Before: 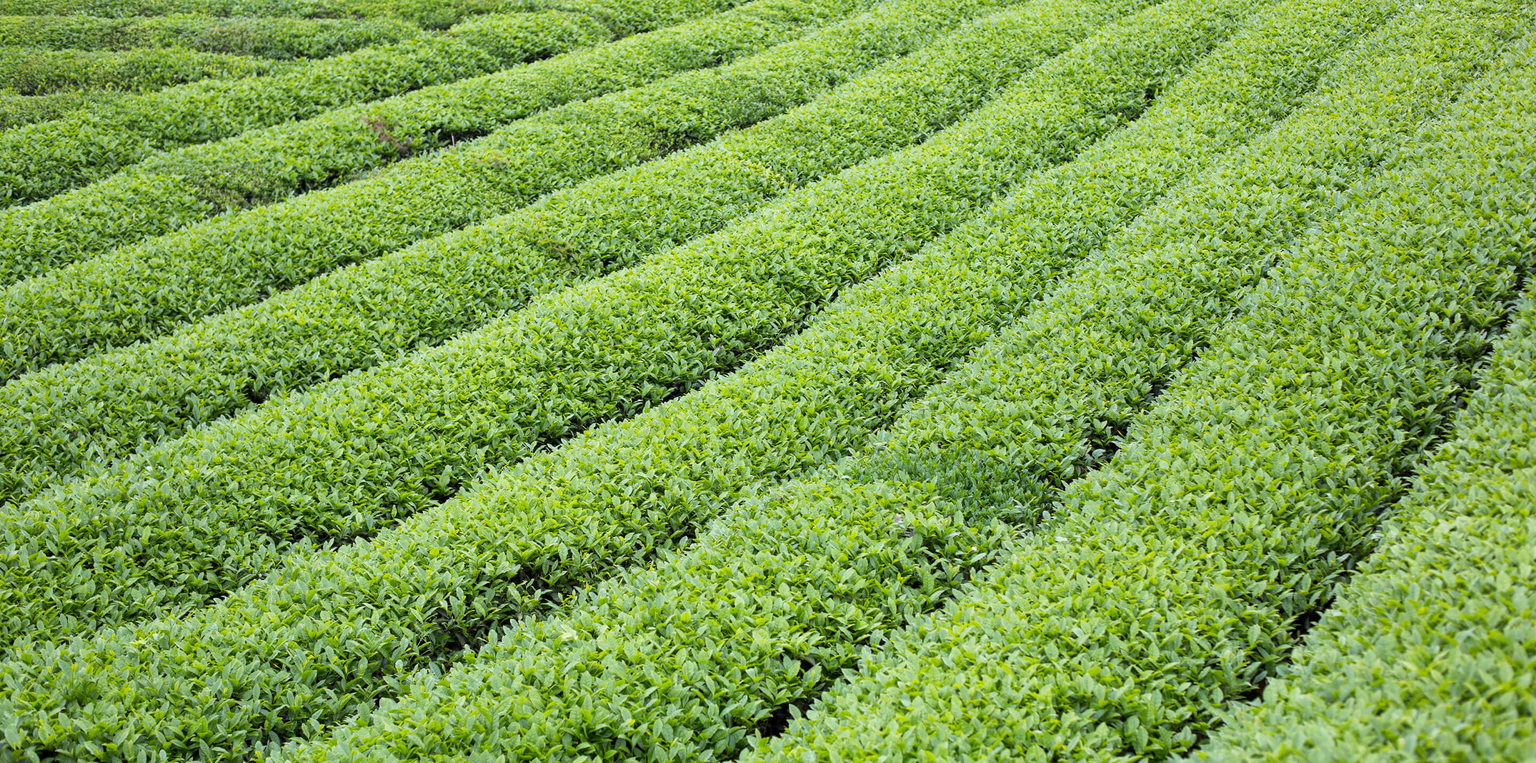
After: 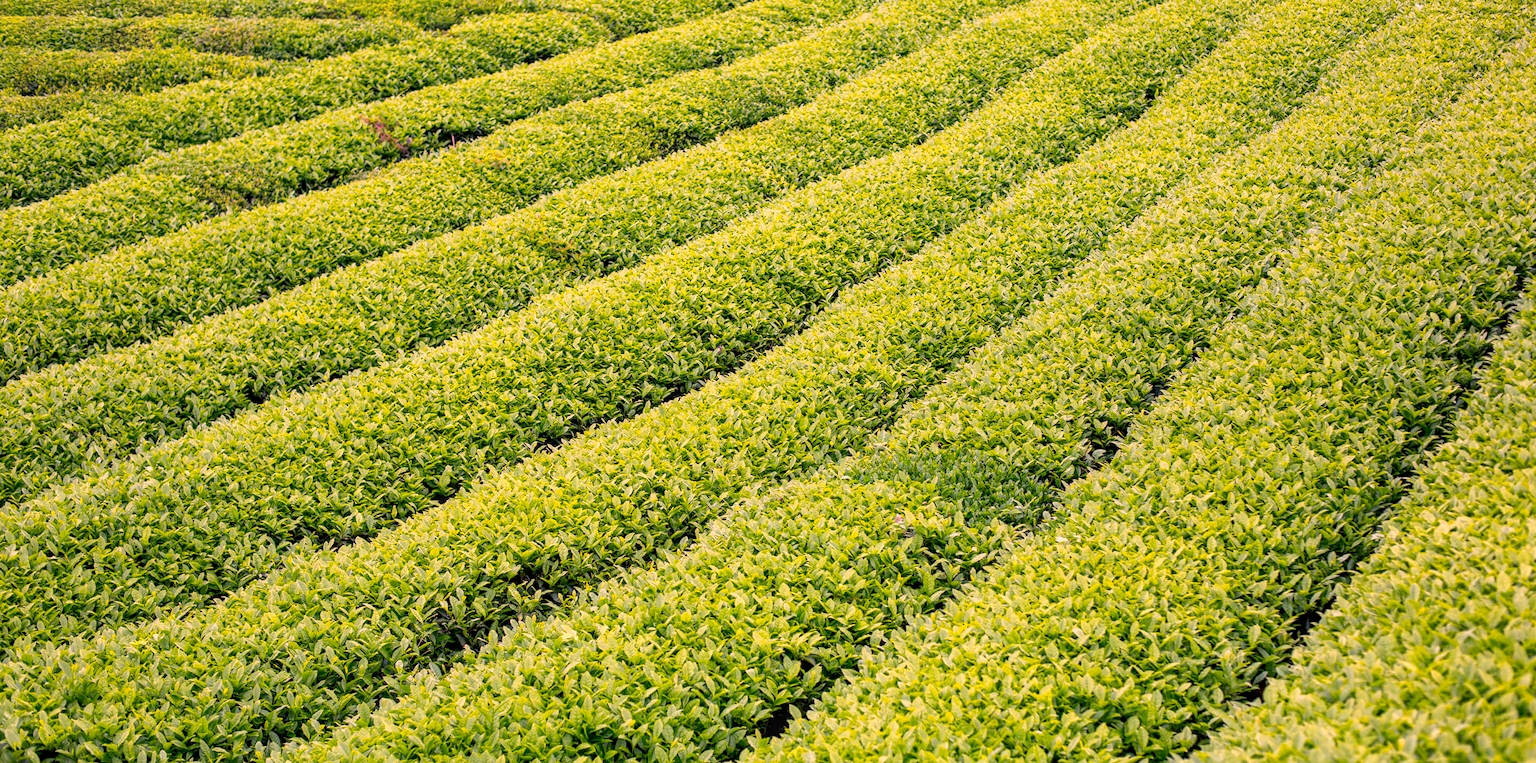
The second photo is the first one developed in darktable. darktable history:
color correction: highlights a* 19.5, highlights b* -11.53, saturation 1.69
exposure: black level correction 0.007, exposure 0.159 EV, compensate highlight preservation false
color balance rgb: shadows lift › chroma 2%, shadows lift › hue 263°, highlights gain › chroma 8%, highlights gain › hue 84°, linear chroma grading › global chroma -15%, saturation formula JzAzBz (2021)
local contrast: on, module defaults
